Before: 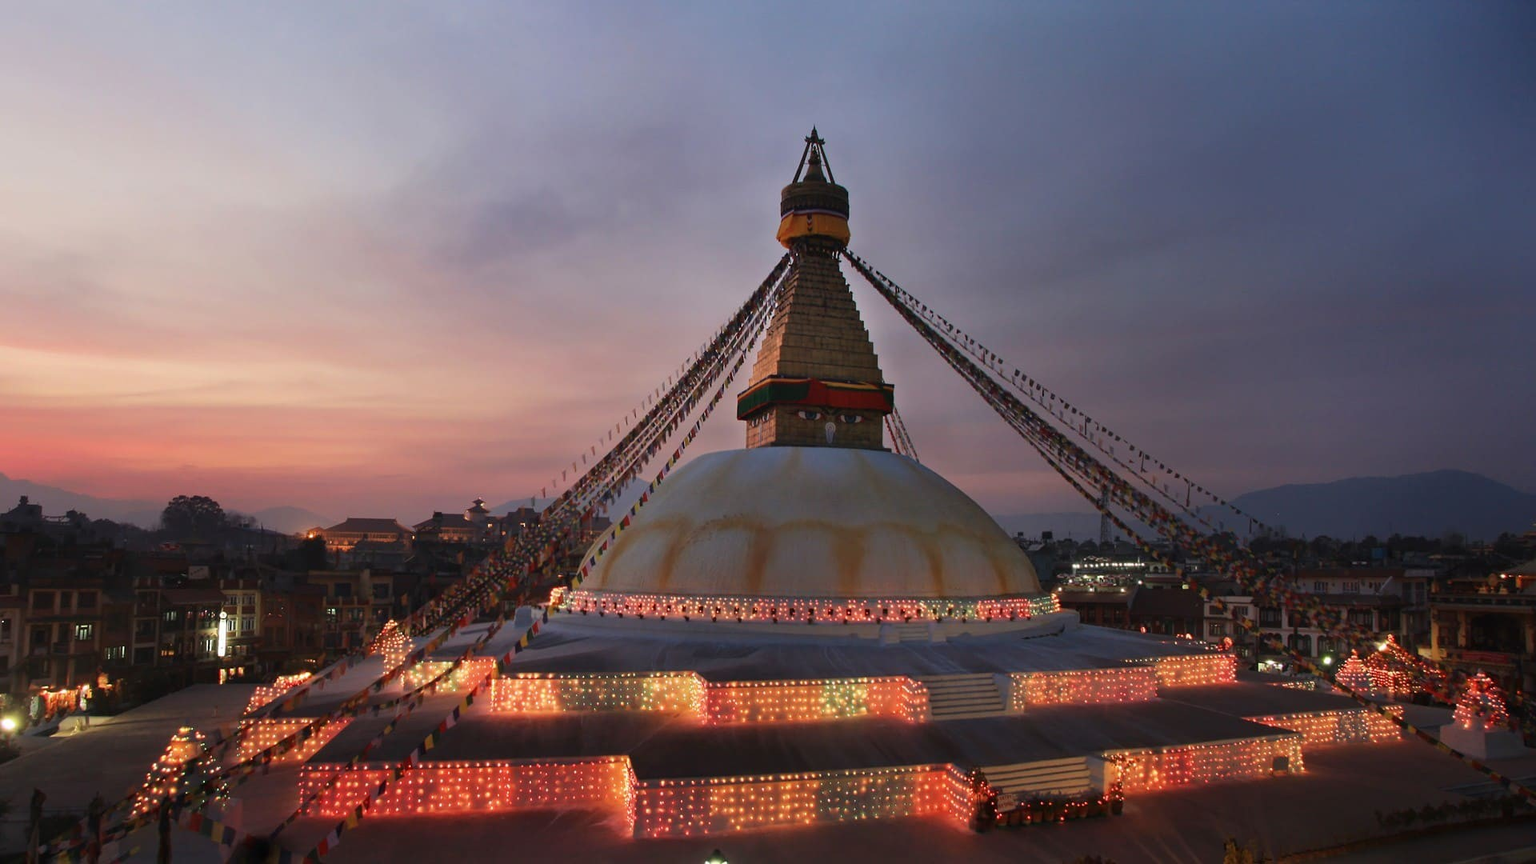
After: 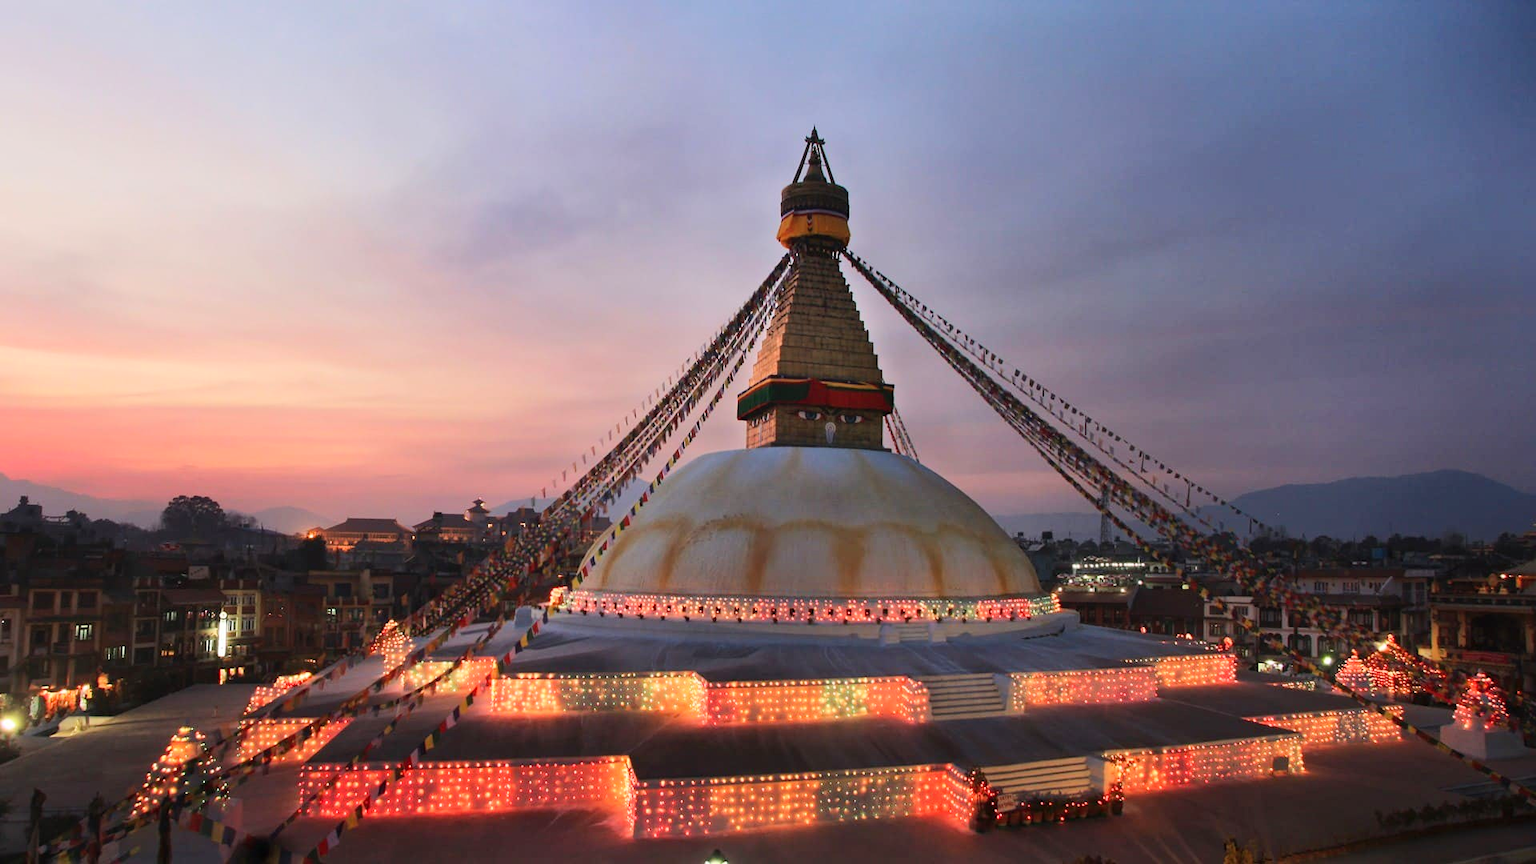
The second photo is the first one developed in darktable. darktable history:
tone curve: curves: ch0 [(0, 0) (0.003, 0.003) (0.011, 0.014) (0.025, 0.031) (0.044, 0.055) (0.069, 0.086) (0.1, 0.124) (0.136, 0.168) (0.177, 0.22) (0.224, 0.278) (0.277, 0.344) (0.335, 0.426) (0.399, 0.515) (0.468, 0.597) (0.543, 0.672) (0.623, 0.746) (0.709, 0.815) (0.801, 0.881) (0.898, 0.939) (1, 1)], color space Lab, linked channels, preserve colors none
local contrast: mode bilateral grid, contrast 9, coarseness 25, detail 112%, midtone range 0.2
